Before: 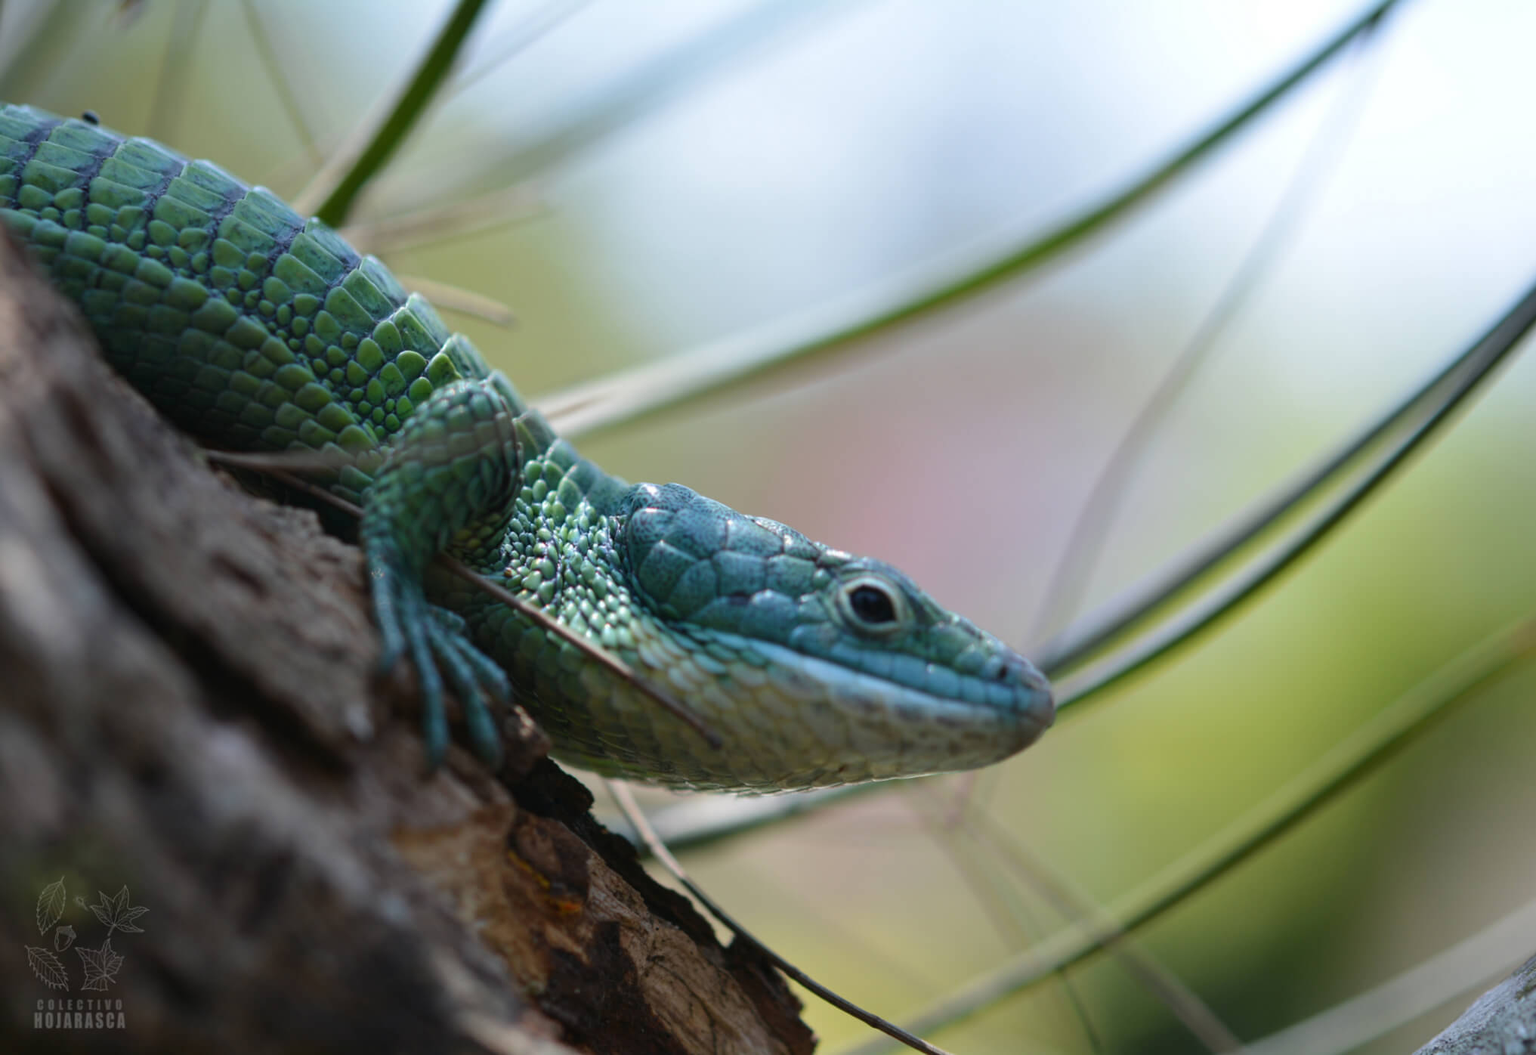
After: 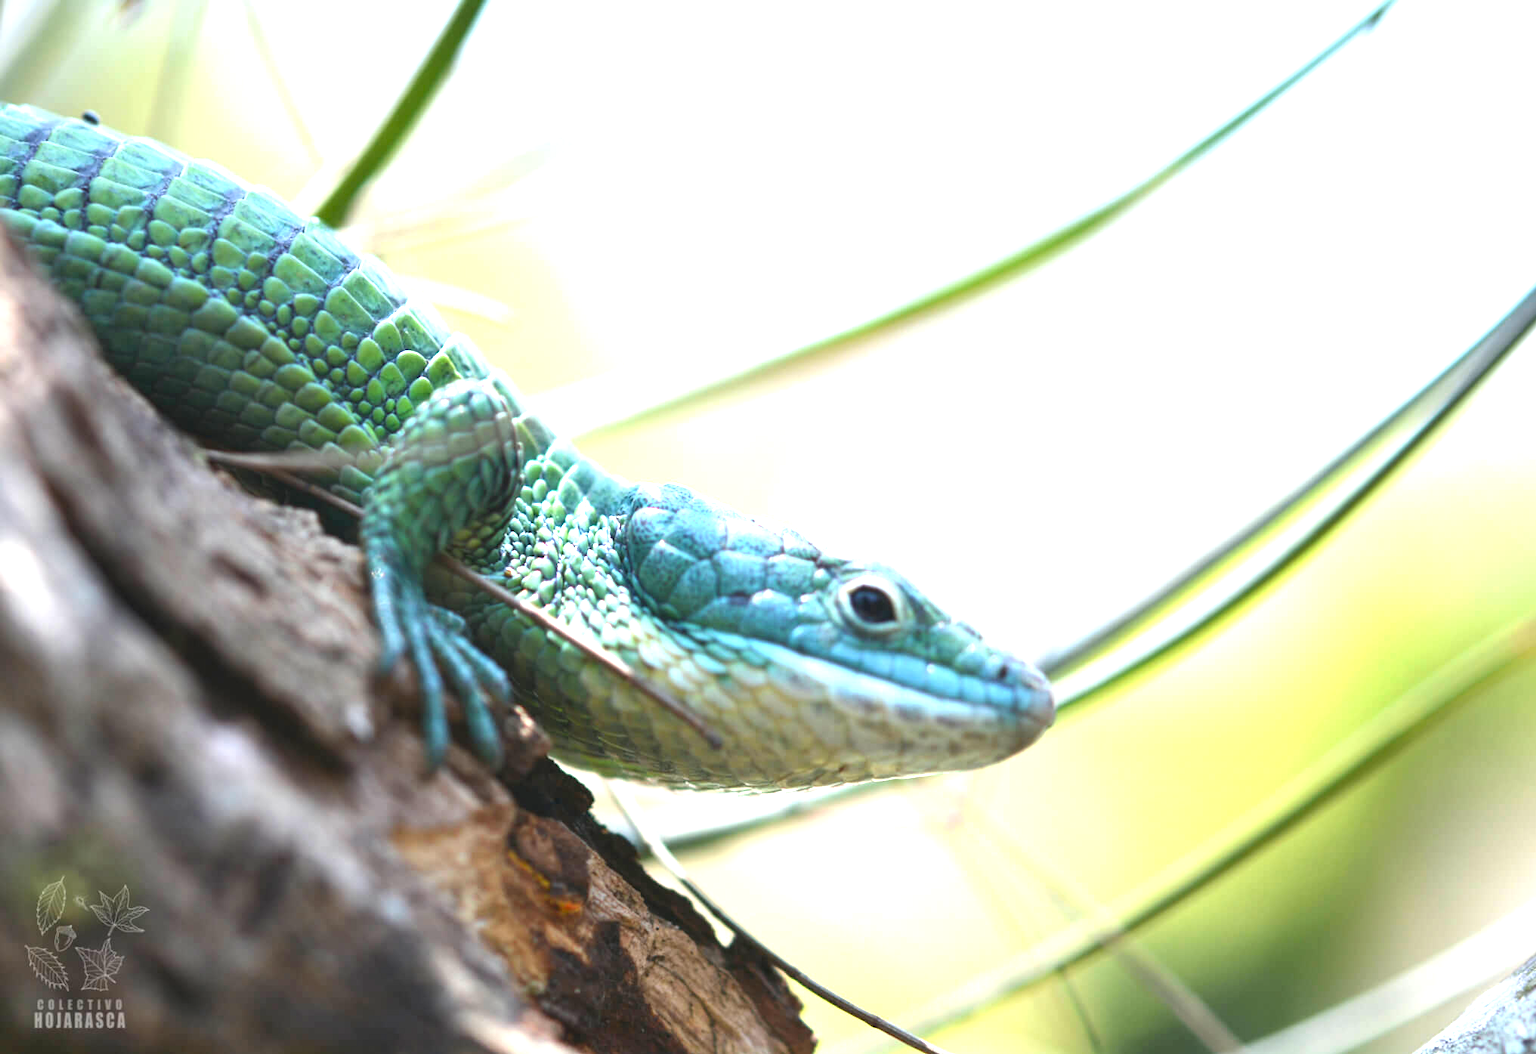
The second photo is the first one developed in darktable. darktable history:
exposure: black level correction 0, exposure 1.99 EV, compensate highlight preservation false
